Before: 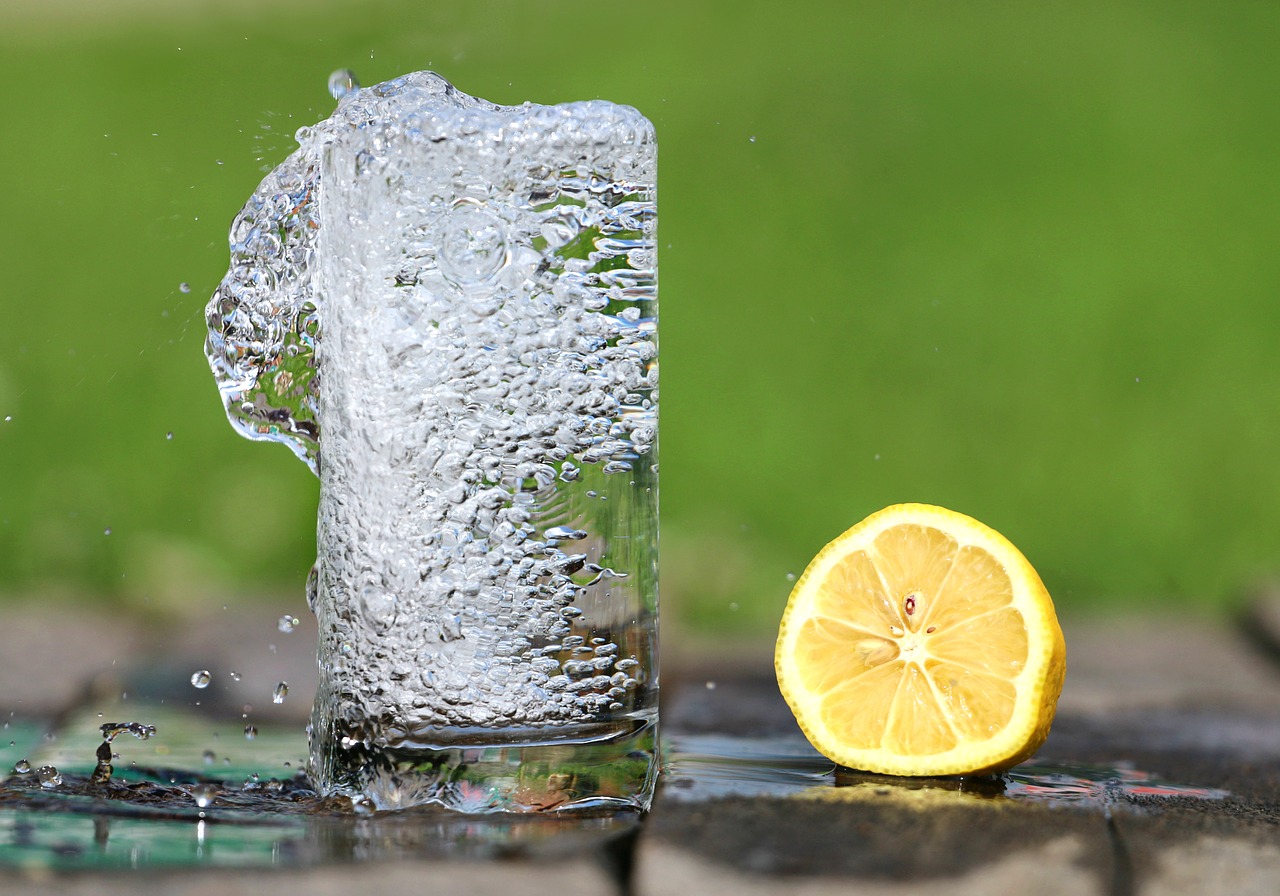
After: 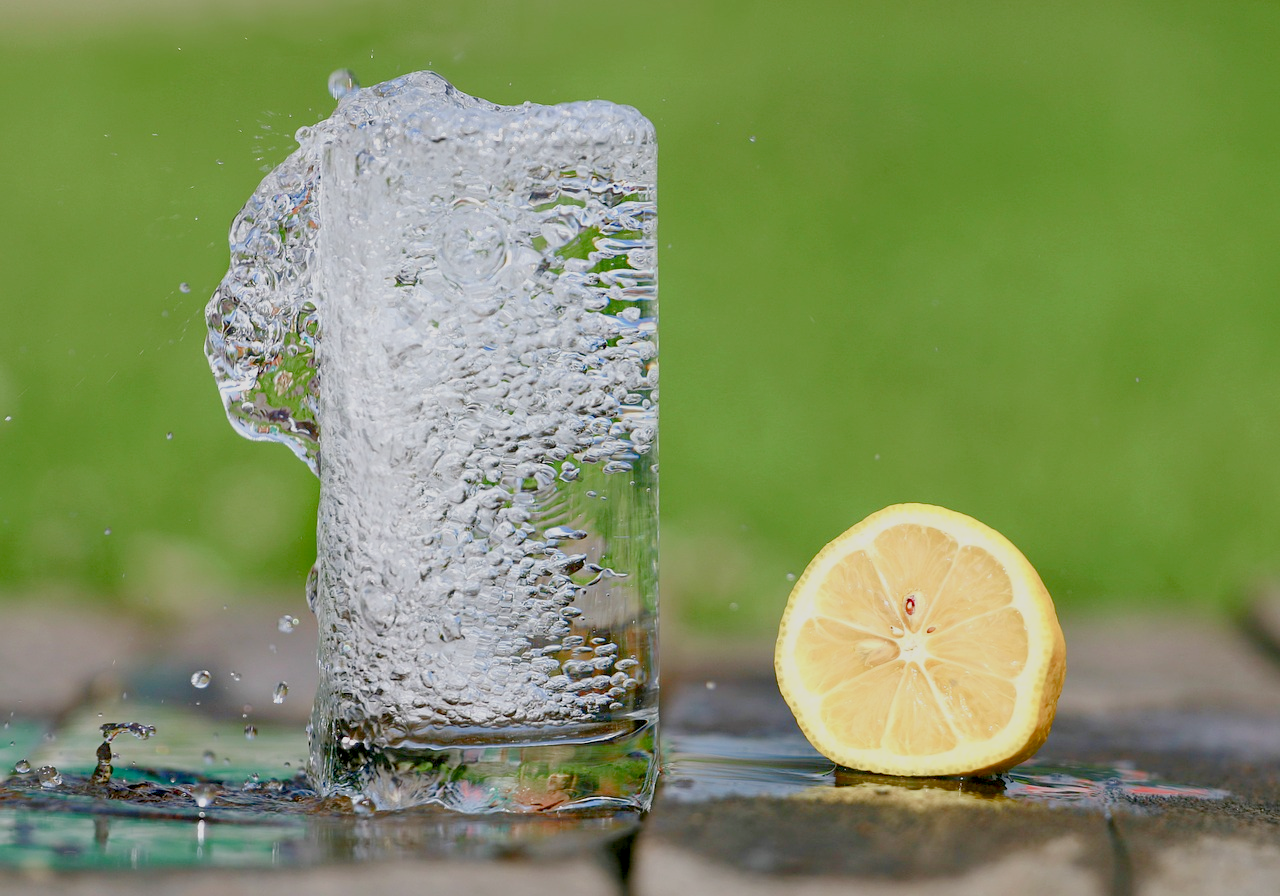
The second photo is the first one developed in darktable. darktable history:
color balance rgb: shadows lift › chroma 1%, shadows lift › hue 113°, highlights gain › chroma 0.2%, highlights gain › hue 333°, perceptual saturation grading › global saturation 20%, perceptual saturation grading › highlights -50%, perceptual saturation grading › shadows 25%, contrast -30%
exposure: black level correction 0.003, exposure 0.383 EV, compensate highlight preservation false
